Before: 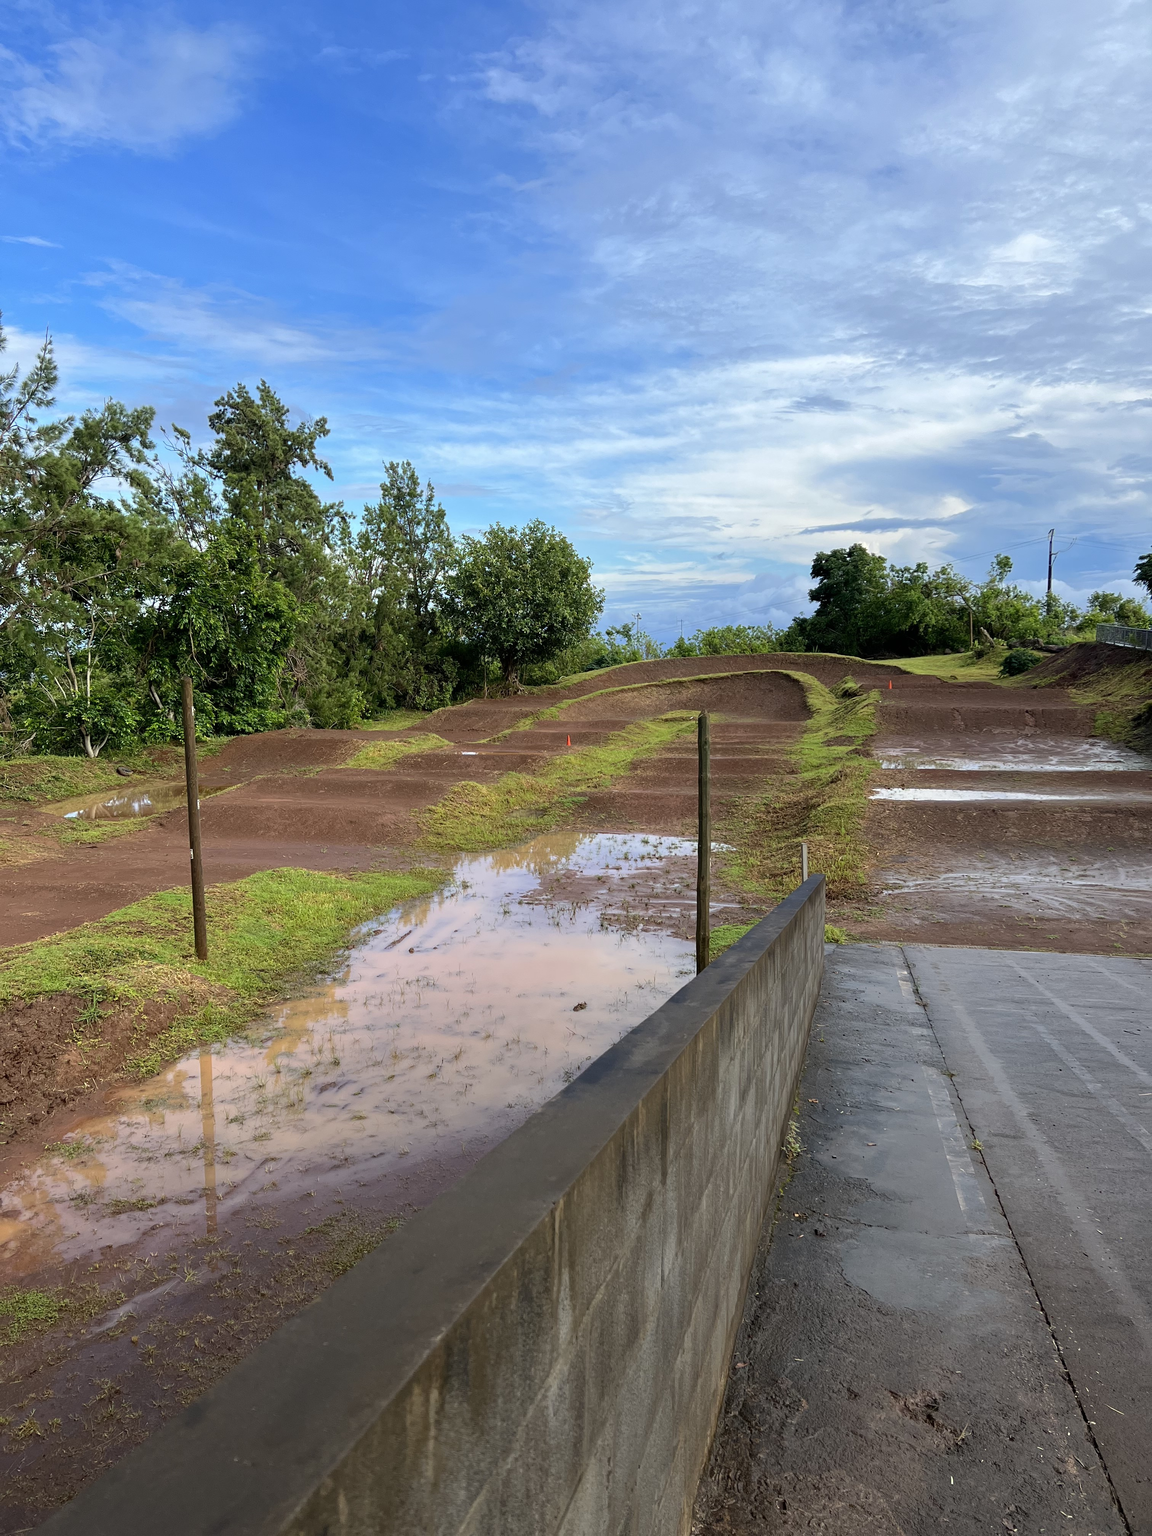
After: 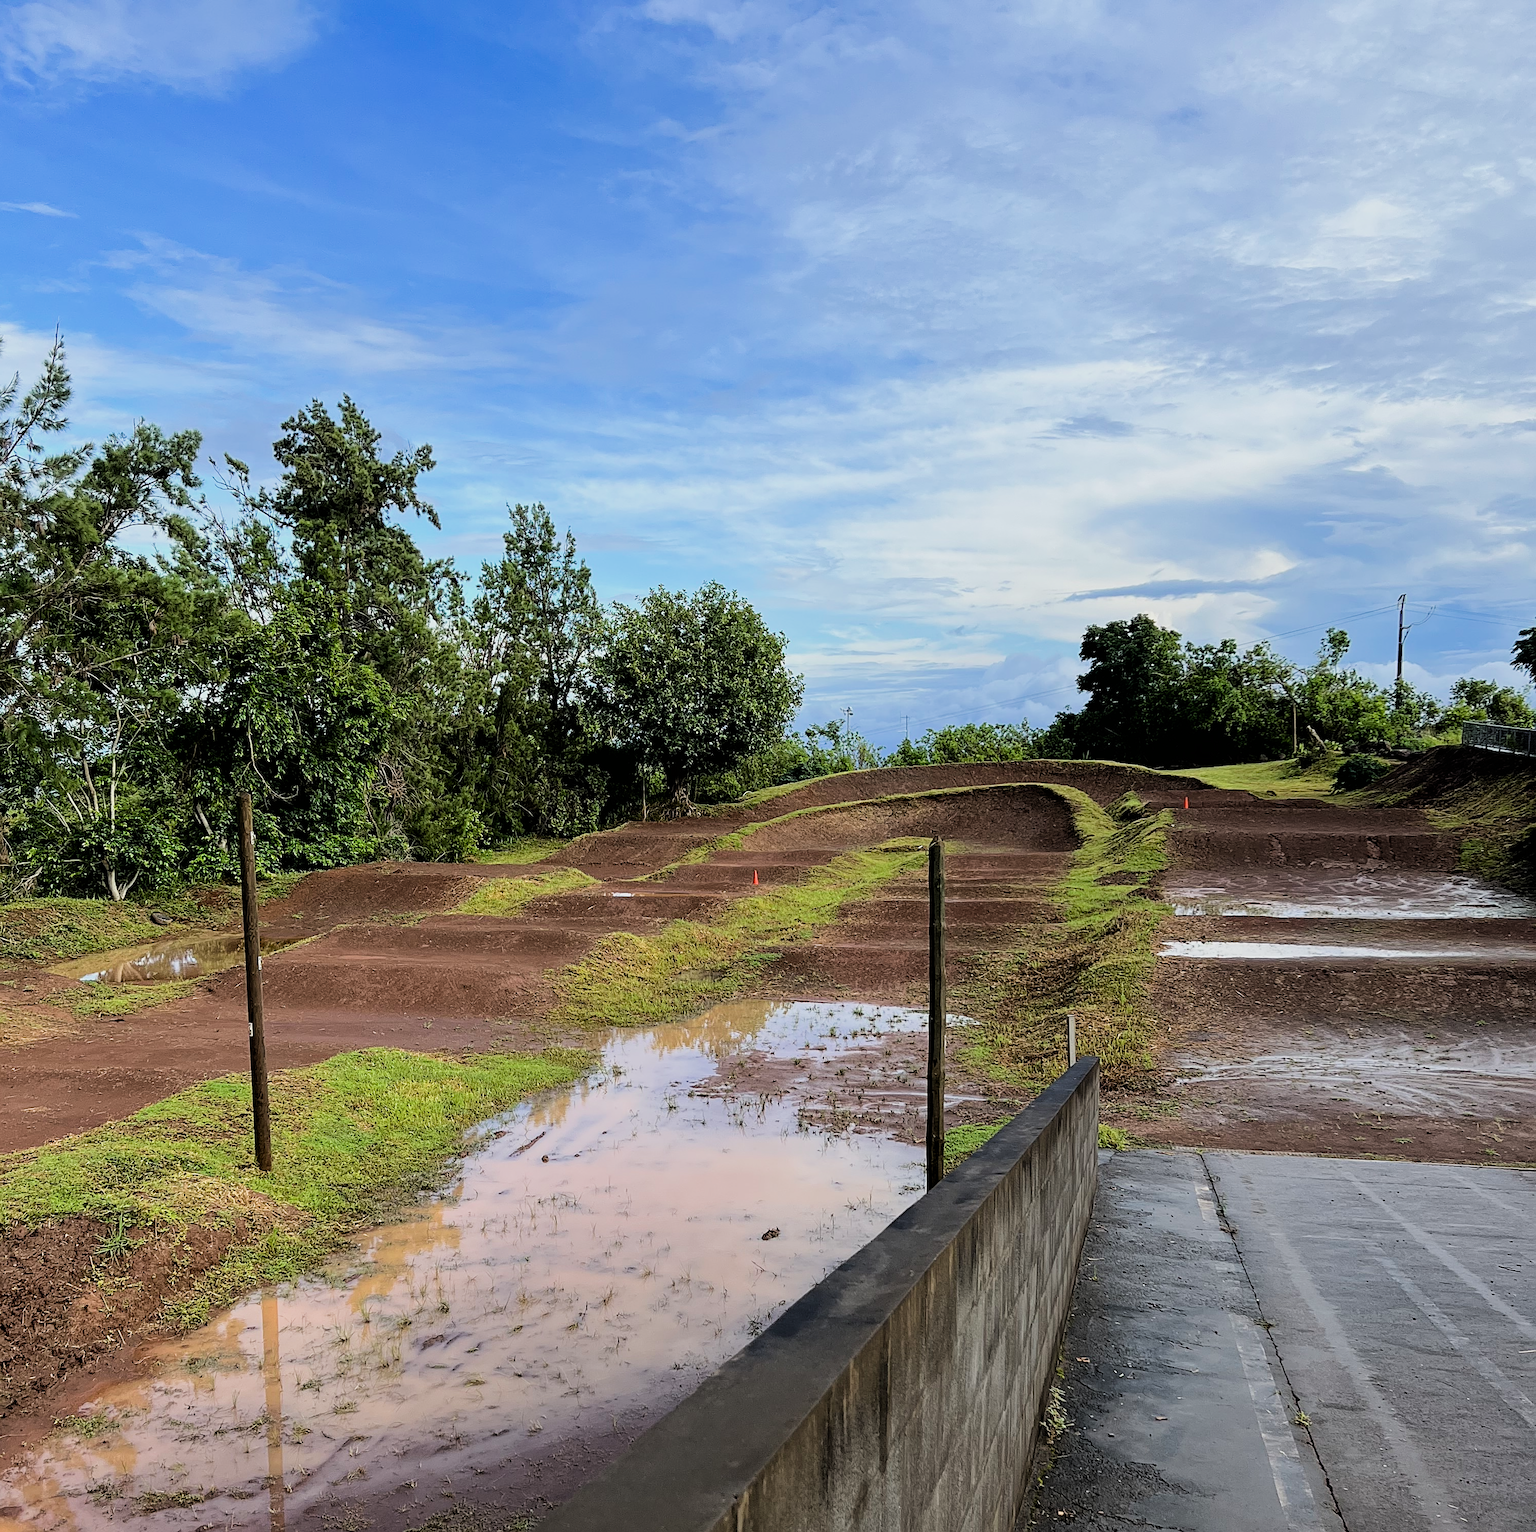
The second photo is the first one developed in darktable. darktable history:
sharpen: on, module defaults
filmic rgb: black relative exposure -5.09 EV, white relative exposure 3.98 EV, hardness 2.9, contrast 1.403, highlights saturation mix -18.72%, iterations of high-quality reconstruction 10
exposure: exposure -0.002 EV, compensate highlight preservation false
crop: left 0.41%, top 5.558%, bottom 19.907%
